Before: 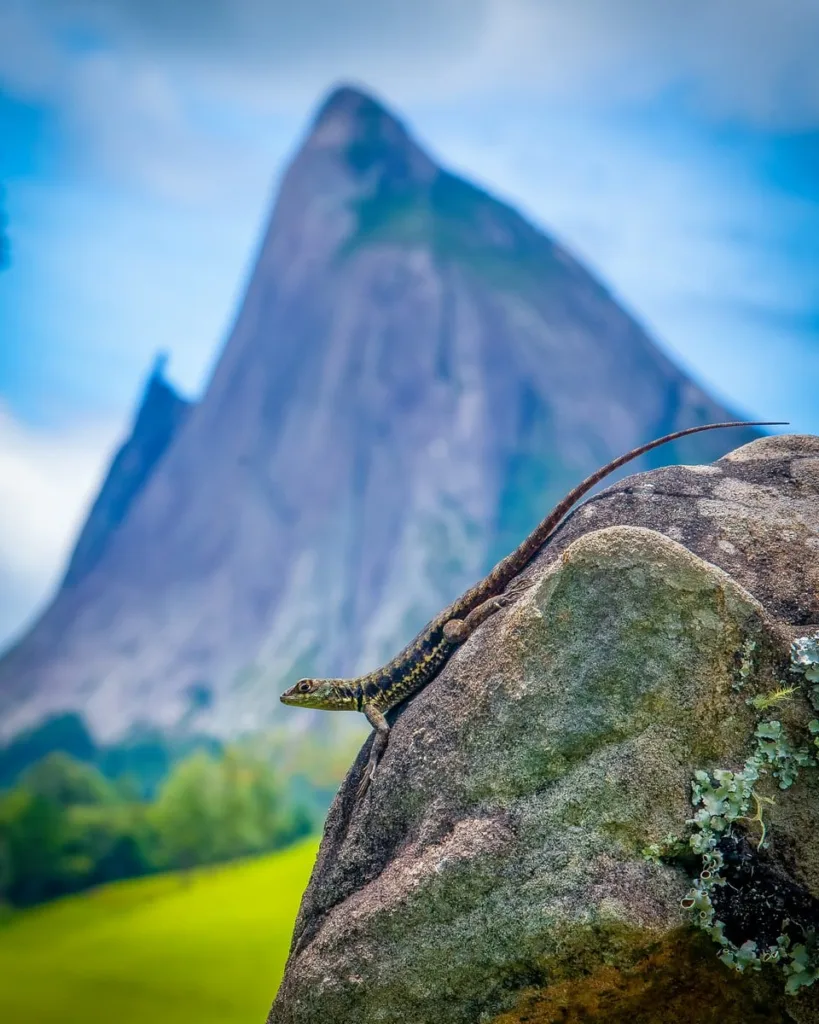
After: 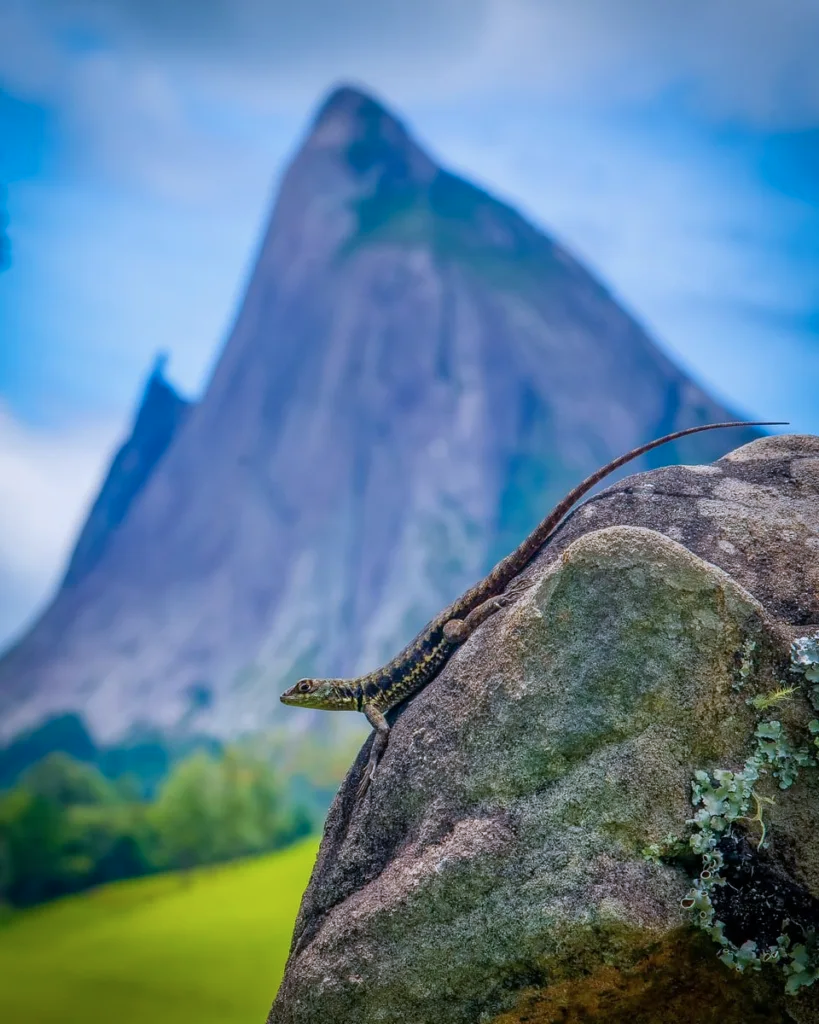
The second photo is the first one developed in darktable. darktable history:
exposure: exposure -0.272 EV, compensate exposure bias true, compensate highlight preservation false
color calibration: illuminant as shot in camera, x 0.358, y 0.373, temperature 4628.91 K
